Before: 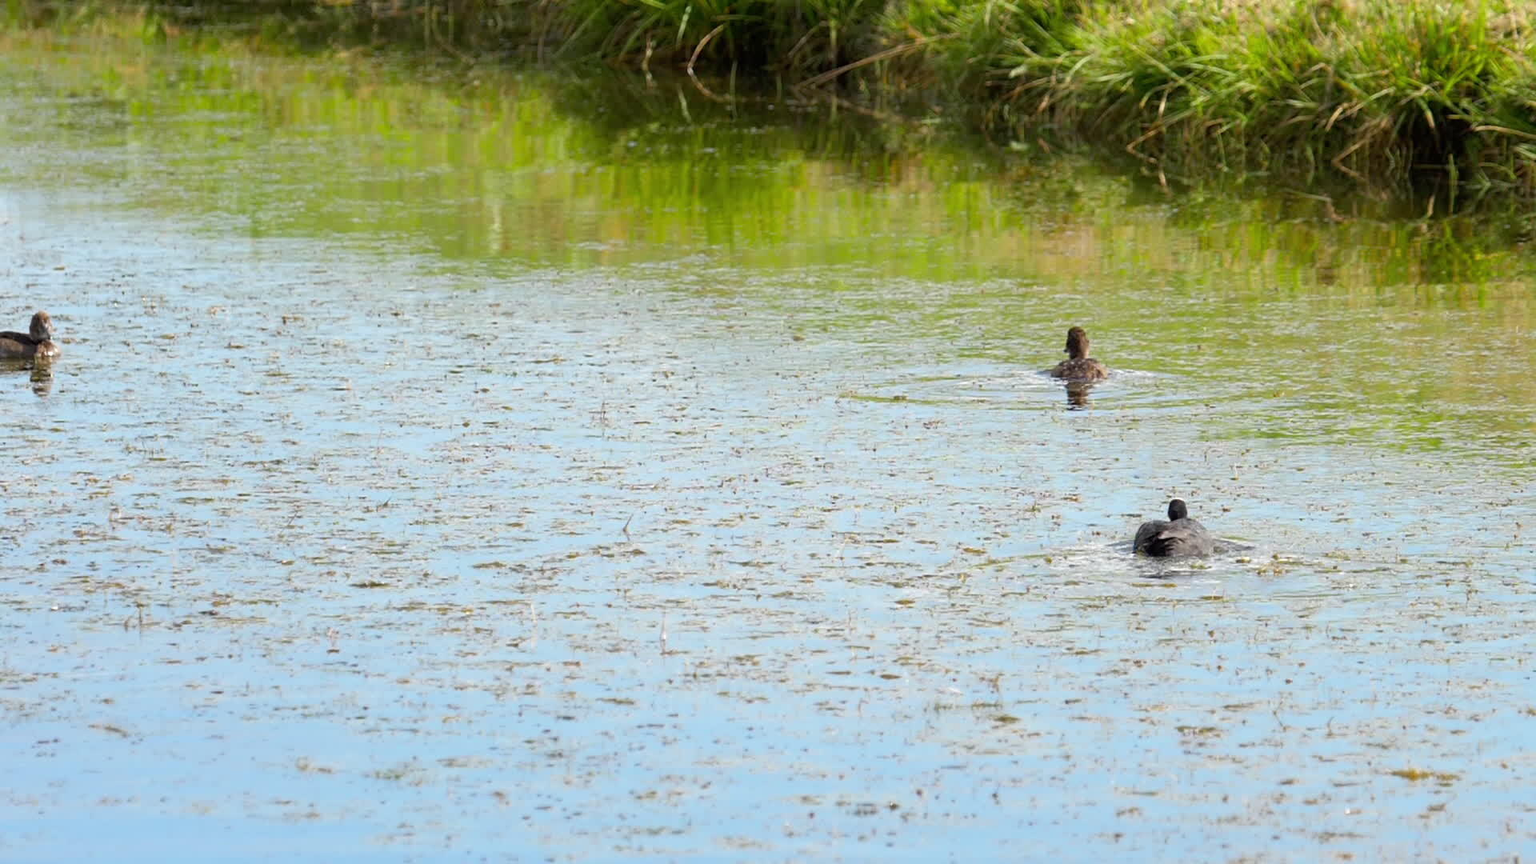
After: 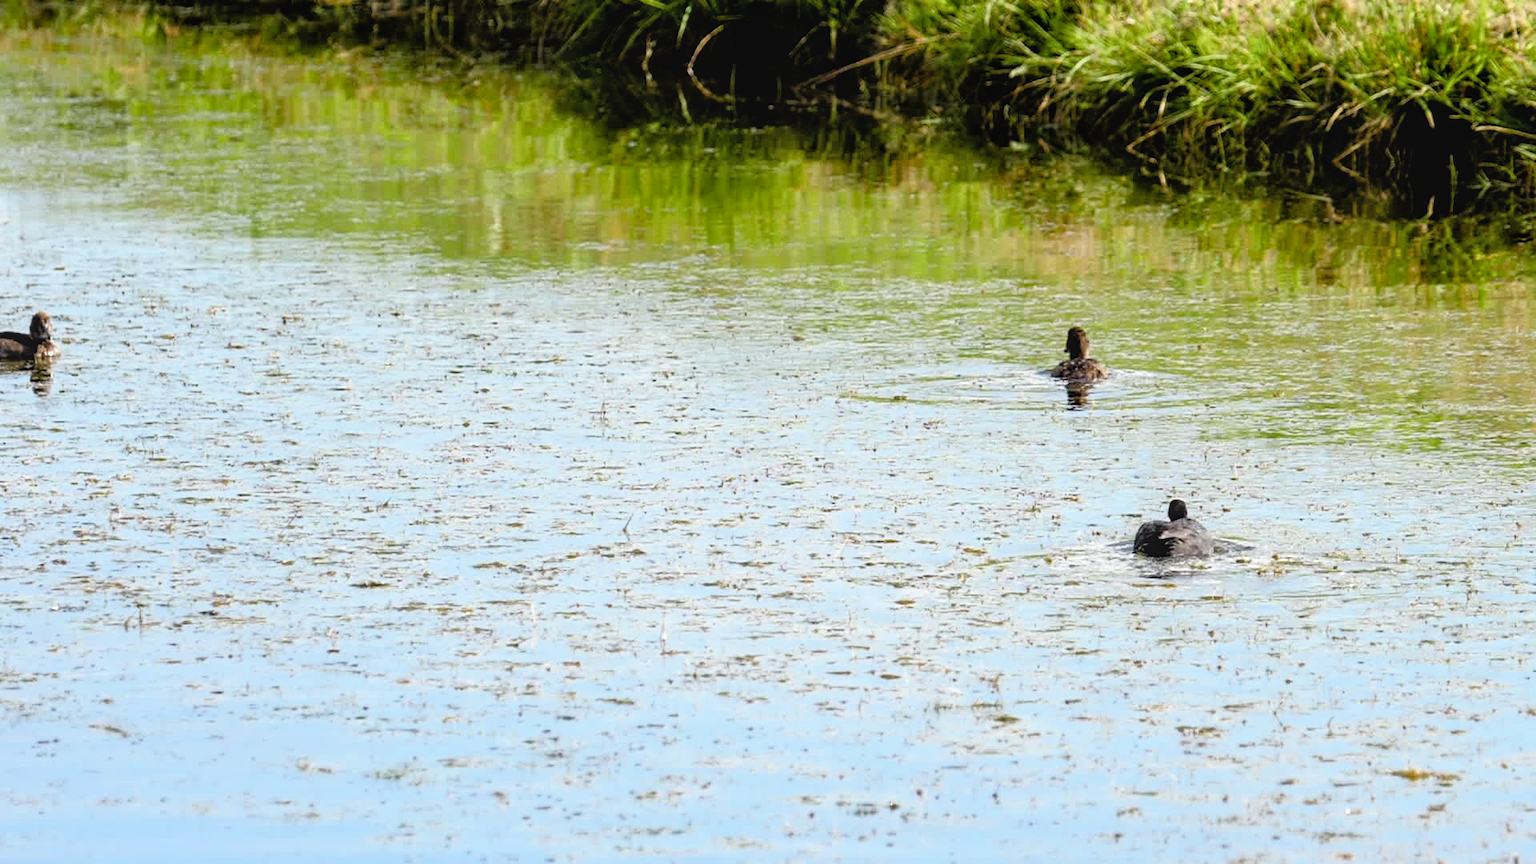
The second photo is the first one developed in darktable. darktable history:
local contrast: detail 110%
color balance rgb: perceptual saturation grading › global saturation 20%, perceptual saturation grading › highlights -25%, perceptual saturation grading › shadows 25%
filmic rgb: black relative exposure -3.64 EV, white relative exposure 2.44 EV, hardness 3.29
